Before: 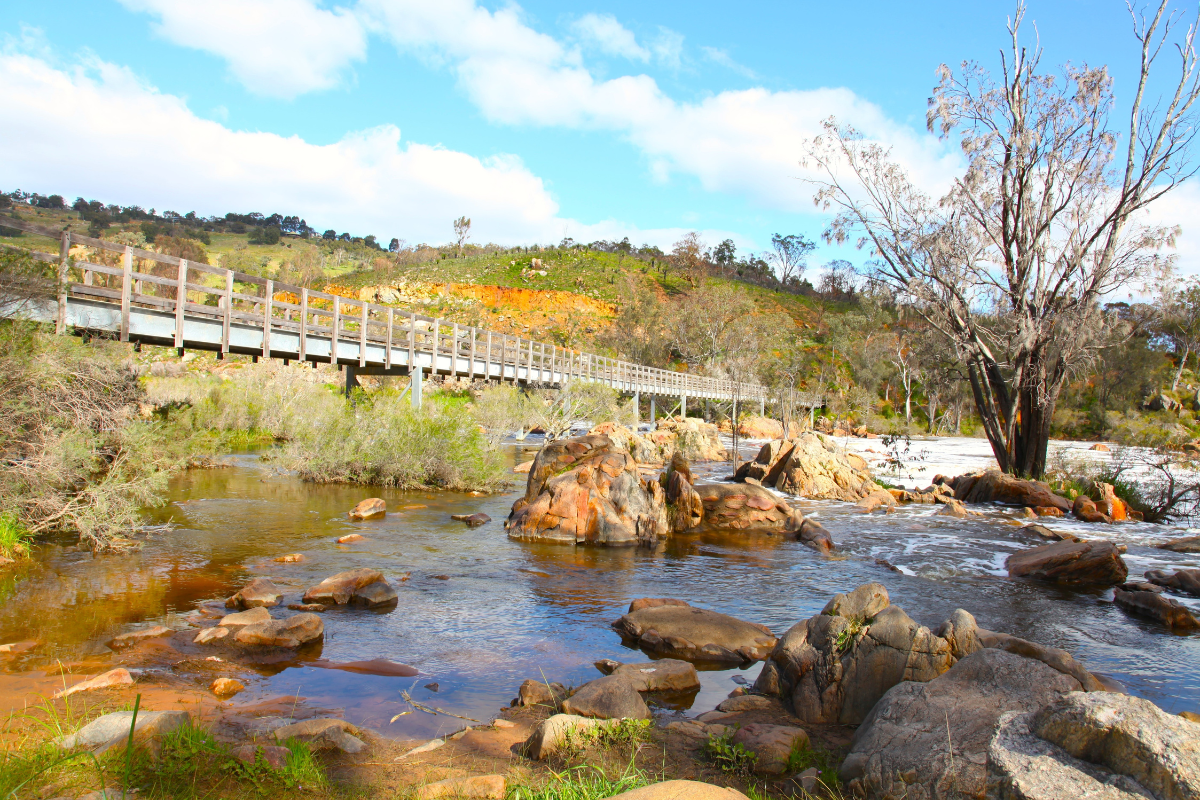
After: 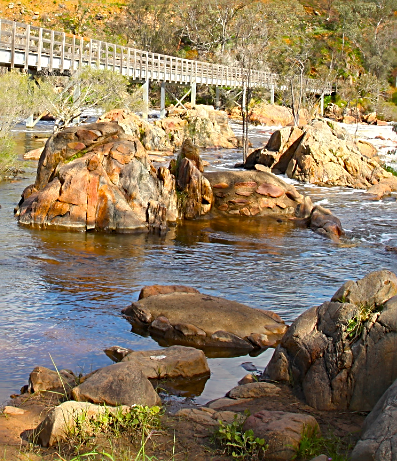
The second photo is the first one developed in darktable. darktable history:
crop: left 40.878%, top 39.176%, right 25.993%, bottom 3.081%
sharpen: amount 0.75
color correction: highlights b* 3
